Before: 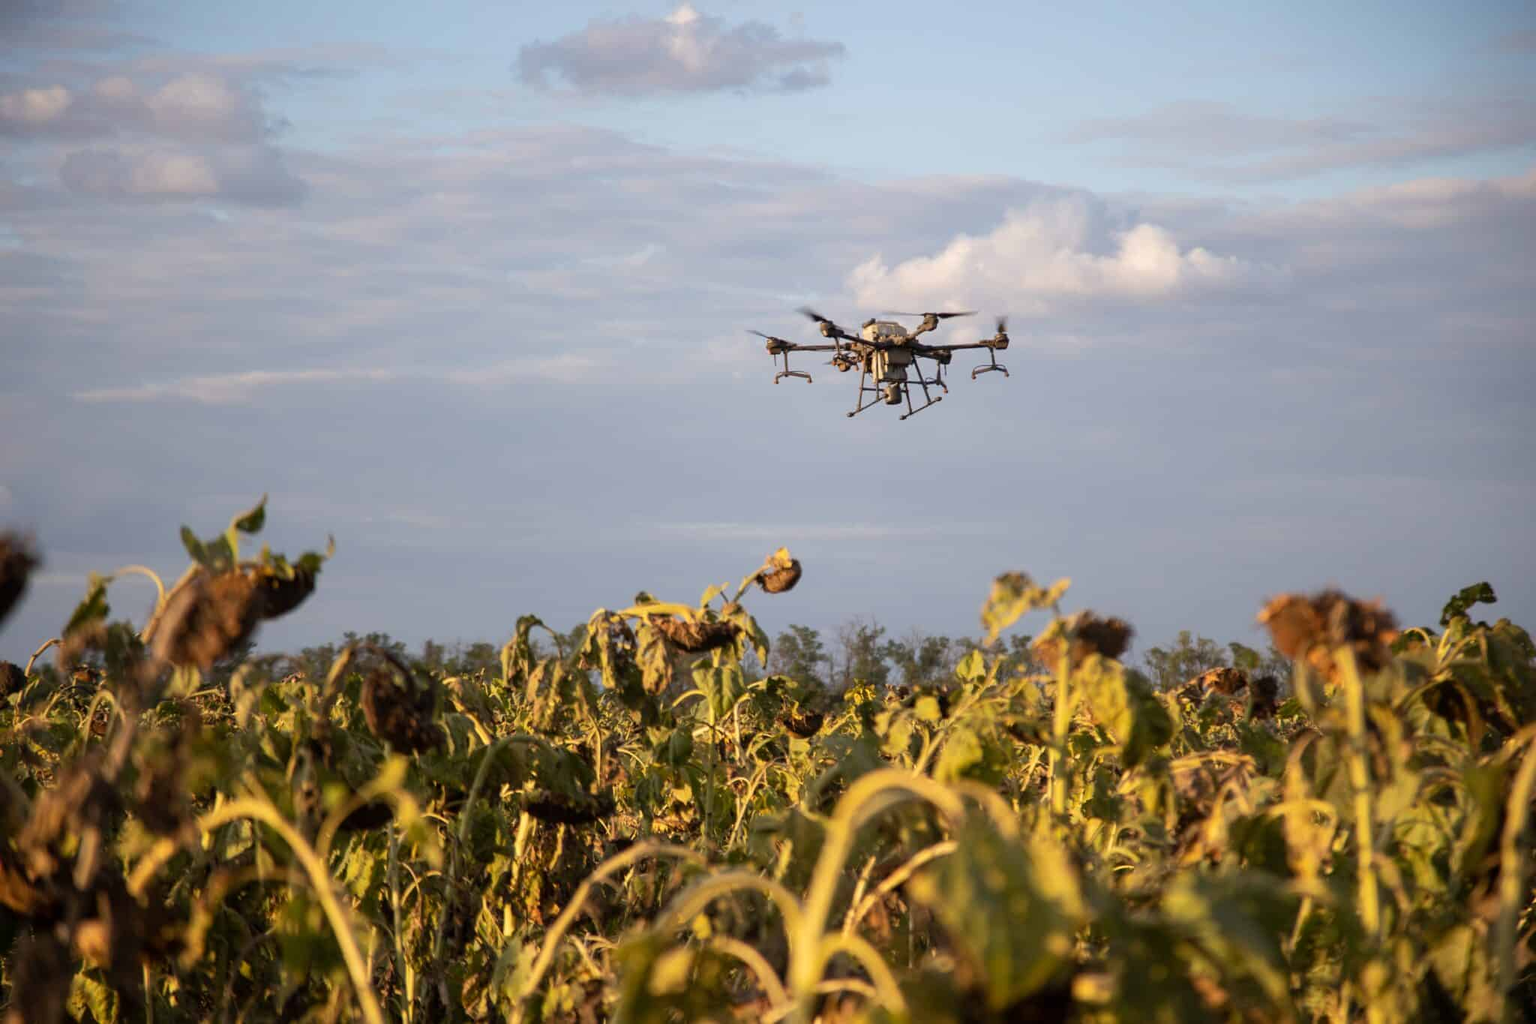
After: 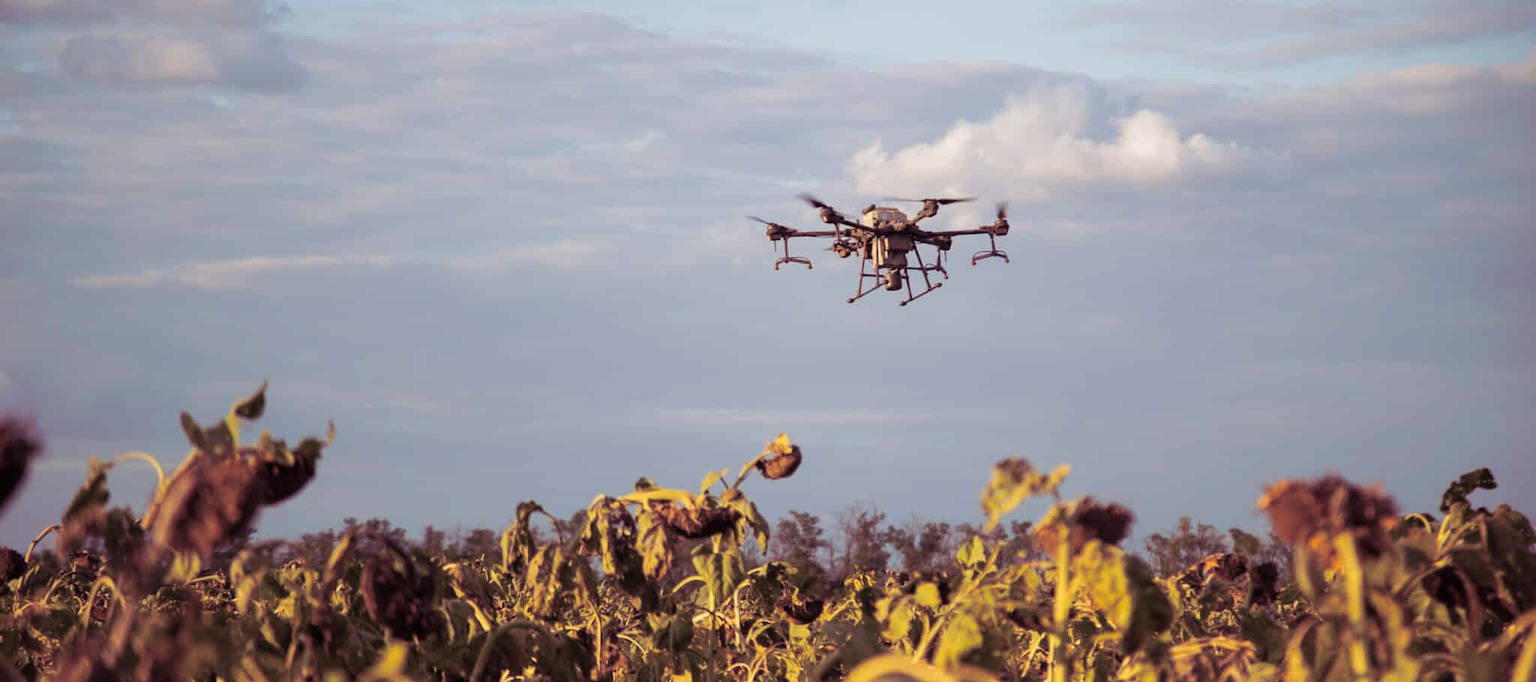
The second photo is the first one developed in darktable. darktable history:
split-toning: shadows › hue 316.8°, shadows › saturation 0.47, highlights › hue 201.6°, highlights › saturation 0, balance -41.97, compress 28.01%
color balance rgb: perceptual saturation grading › global saturation 20%, perceptual saturation grading › highlights -25%, perceptual saturation grading › shadows 25%
crop: top 11.166%, bottom 22.168%
